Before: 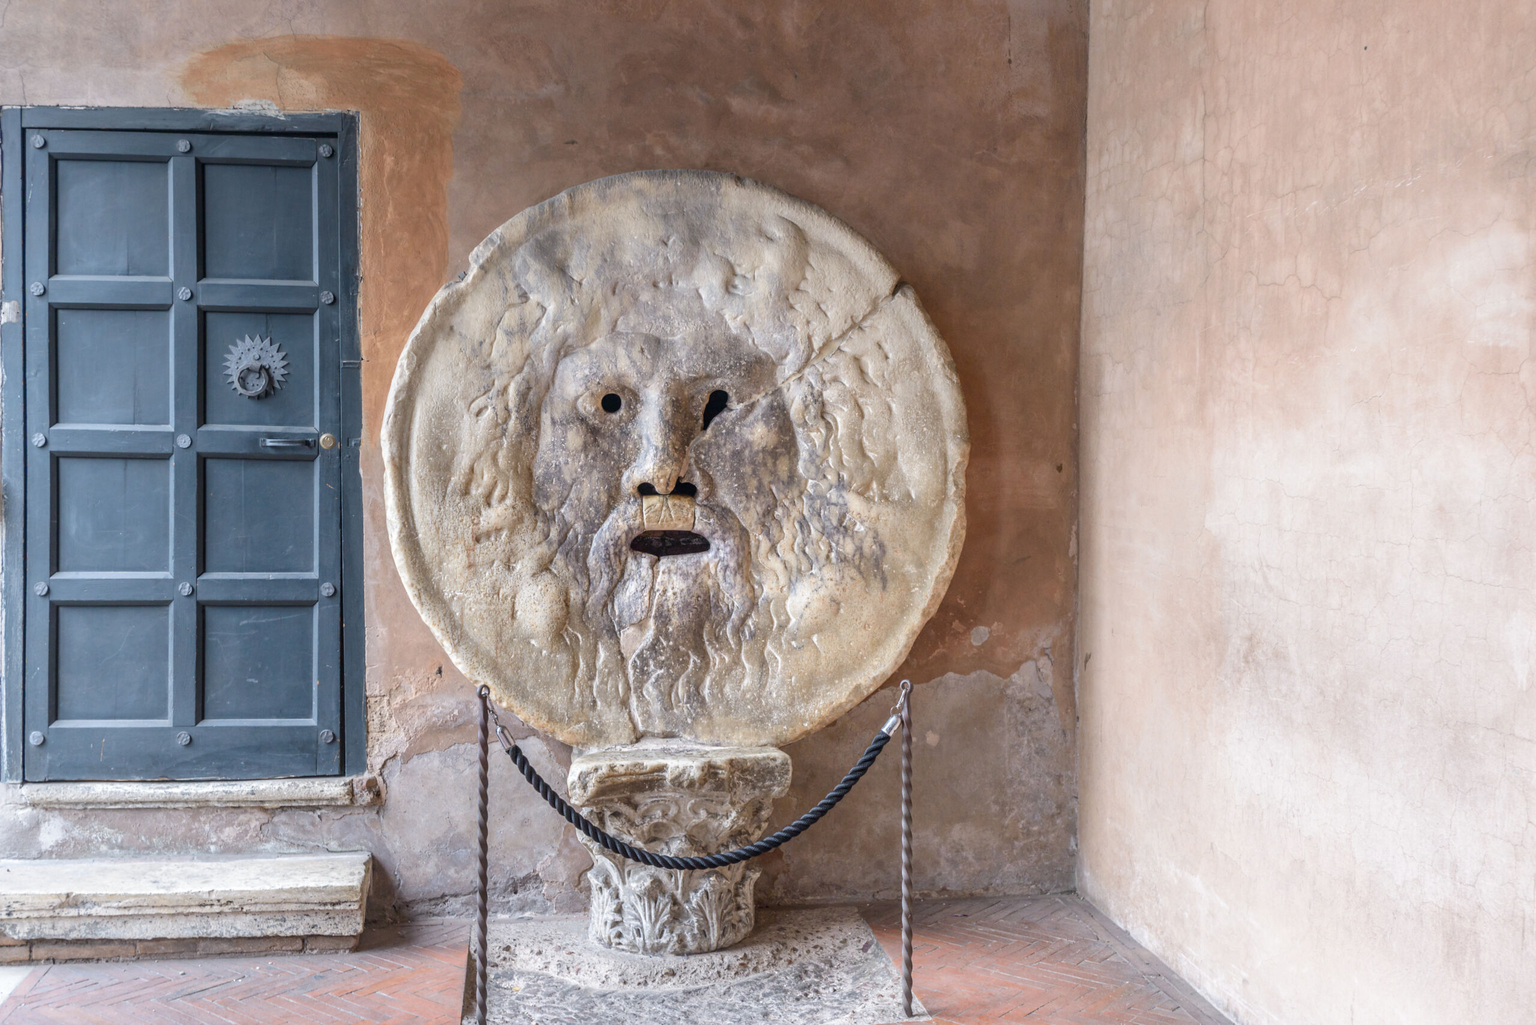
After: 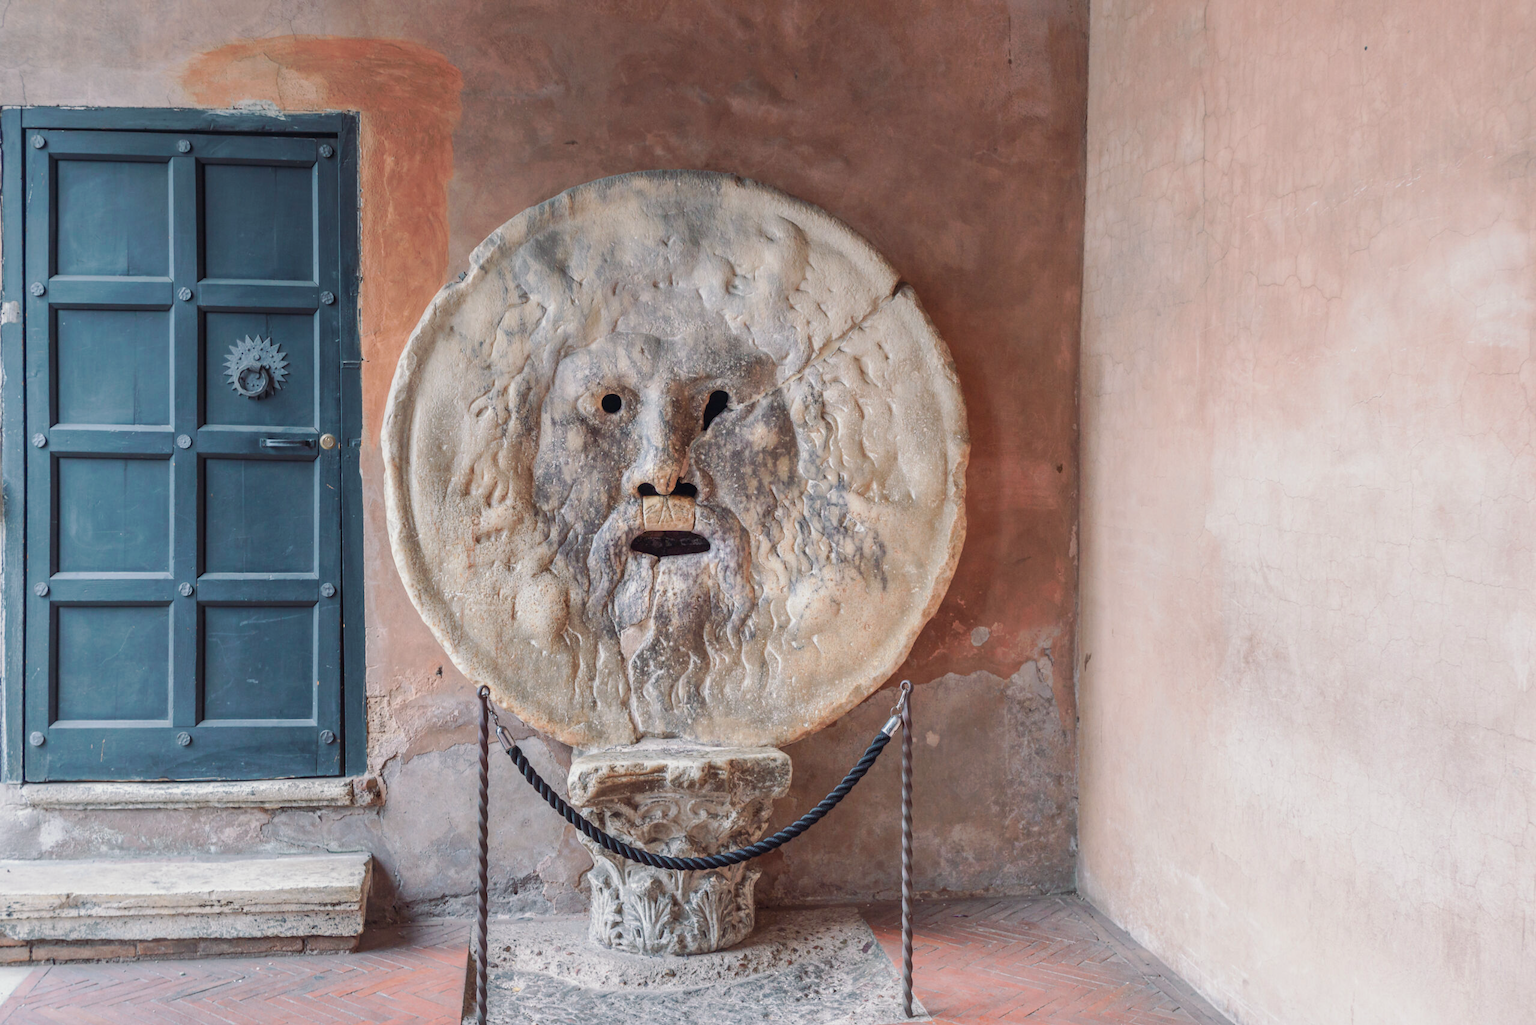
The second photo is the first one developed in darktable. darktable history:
tone curve: curves: ch0 [(0, 0) (0.003, 0.003) (0.011, 0.011) (0.025, 0.024) (0.044, 0.043) (0.069, 0.067) (0.1, 0.097) (0.136, 0.132) (0.177, 0.172) (0.224, 0.218) (0.277, 0.269) (0.335, 0.325) (0.399, 0.387) (0.468, 0.454) (0.543, 0.544) (0.623, 0.624) (0.709, 0.71) (0.801, 0.801) (0.898, 0.898) (1, 1)], preserve colors none
color look up table: target L [96.06, 96.24, 93.26, 90.07, 83.22, 76.88, 79.54, 71.53, 72.38, 71.86, 56.77, 52.89, 17.51, 200, 83.18, 80.5, 72.02, 66.41, 65.77, 64.71, 61.67, 54.1, 48.09, 39.08, 28.67, 31.11, 33.62, 12.32, 2.522, 78.72, 63.34, 65.02, 55.56, 45.56, 58.98, 46.74, 29.99, 34.23, 27.01, 29.94, 12.38, 4.895, 76.85, 72.15, 69.49, 50.13, 50.1, 38.16, 20.45], target a [-7.072, -13.89, -7.955, -45.02, -60.89, -70.74, 13.83, -17.38, -60.21, -27.99, -42.27, -42, -16.06, 0, 16.32, 17.45, 35.87, 50.82, 50.61, 5.318, 37.25, 80.62, 73.94, 54.75, 9.402, 6.269, 57.04, 31.5, 5.211, 16.74, 29.29, 41.94, 68.04, 74.12, 25.37, 73.65, 52.59, 30.26, 52.96, 51.85, 41.48, 6.827, -34.88, -11.25, -34.64, -0.018, -20.41, -19.83, 2.264], target b [24.29, 92.34, 90.2, 36, 18.18, 71.29, 72.85, 18.19, 34.75, 66.86, 7.156, 27.28, 5.125, 0, 37.51, 76.28, 45.85, 20.45, 72.03, 19.66, 58.82, 67.18, 37.19, 33.4, 12.34, 31.08, 47.9, 17.42, 0.613, -2.401, -28.56, -8.695, -15.17, -34, 0.598, 0.318, -63.67, -23.11, -35.67, -1.408, -67.34, -24.81, -7.941, -17.87, -22.33, -47.19, -20.87, -5.476, -32.85], num patches 49
